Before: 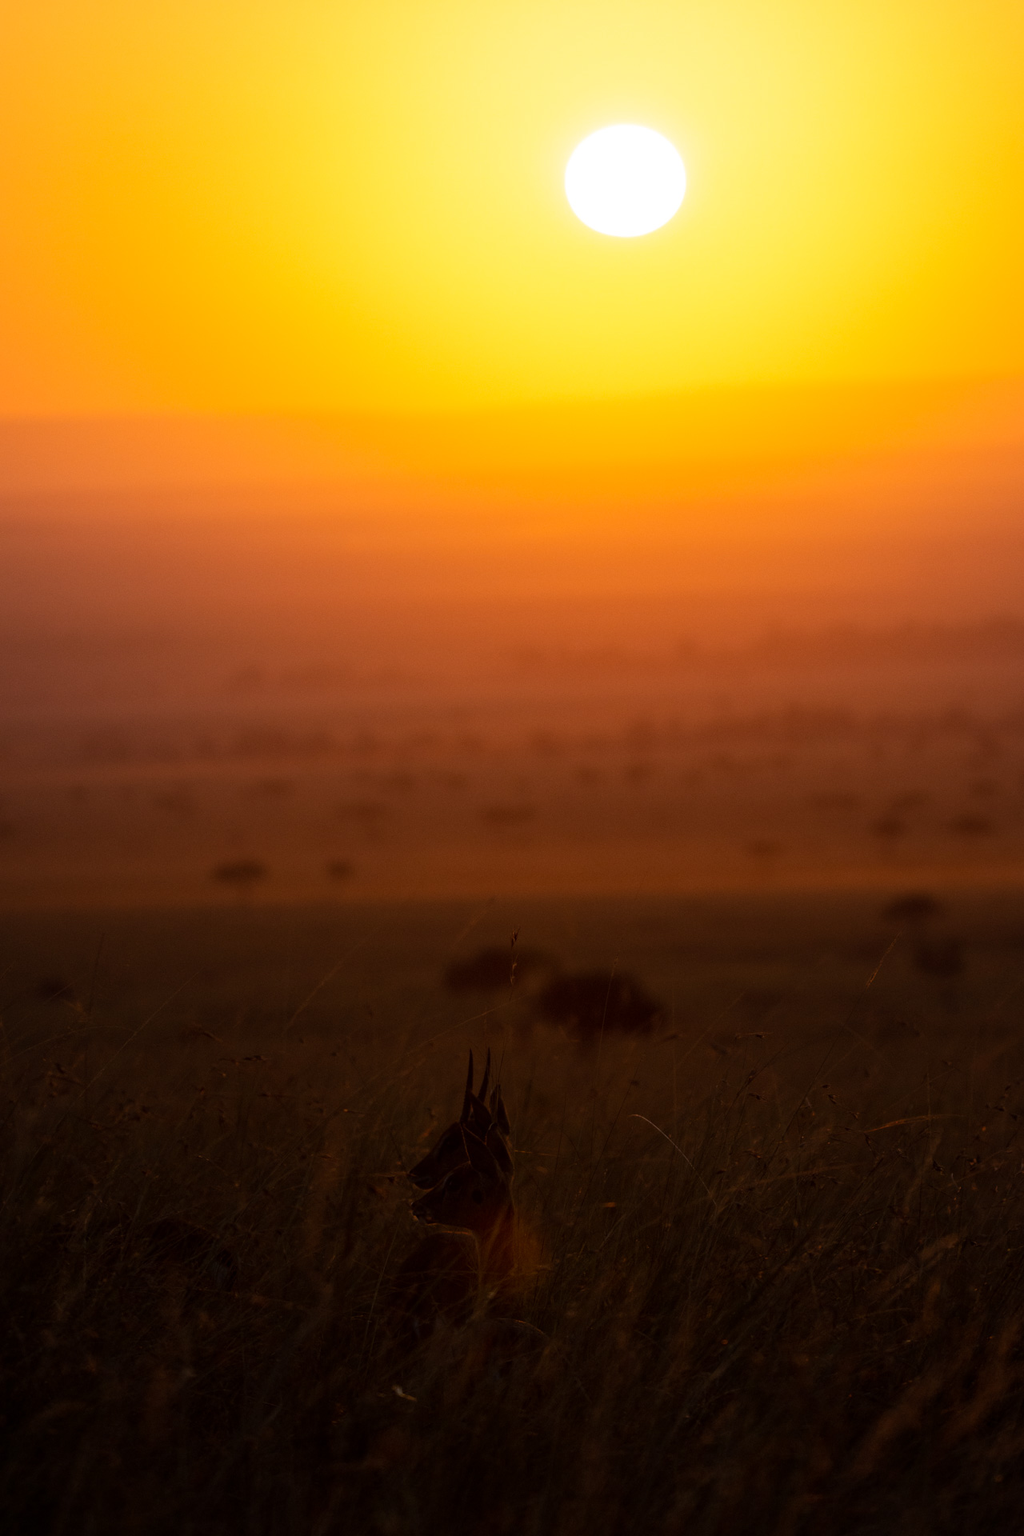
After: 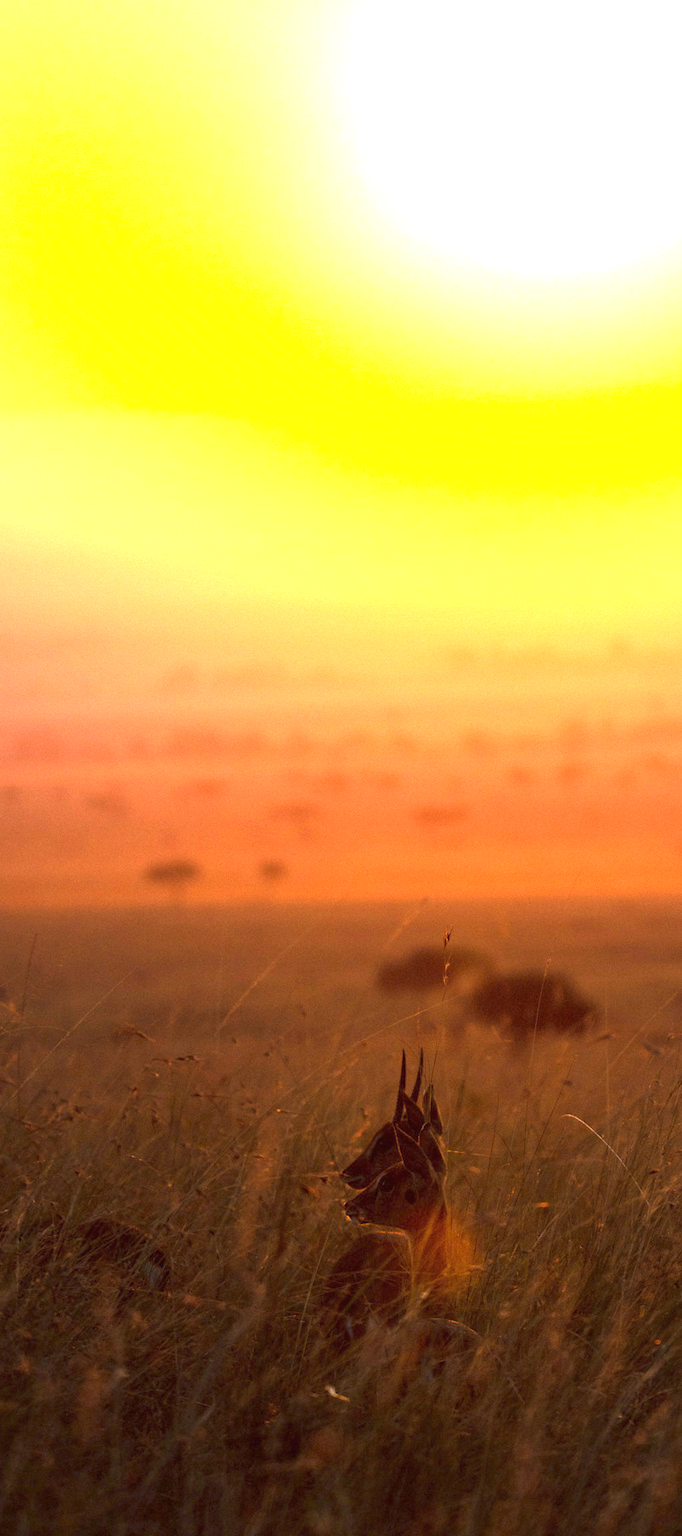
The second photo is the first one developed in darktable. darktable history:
crop and rotate: left 6.617%, right 26.717%
exposure: black level correction 0, exposure 1.35 EV, compensate exposure bias true, compensate highlight preservation false
